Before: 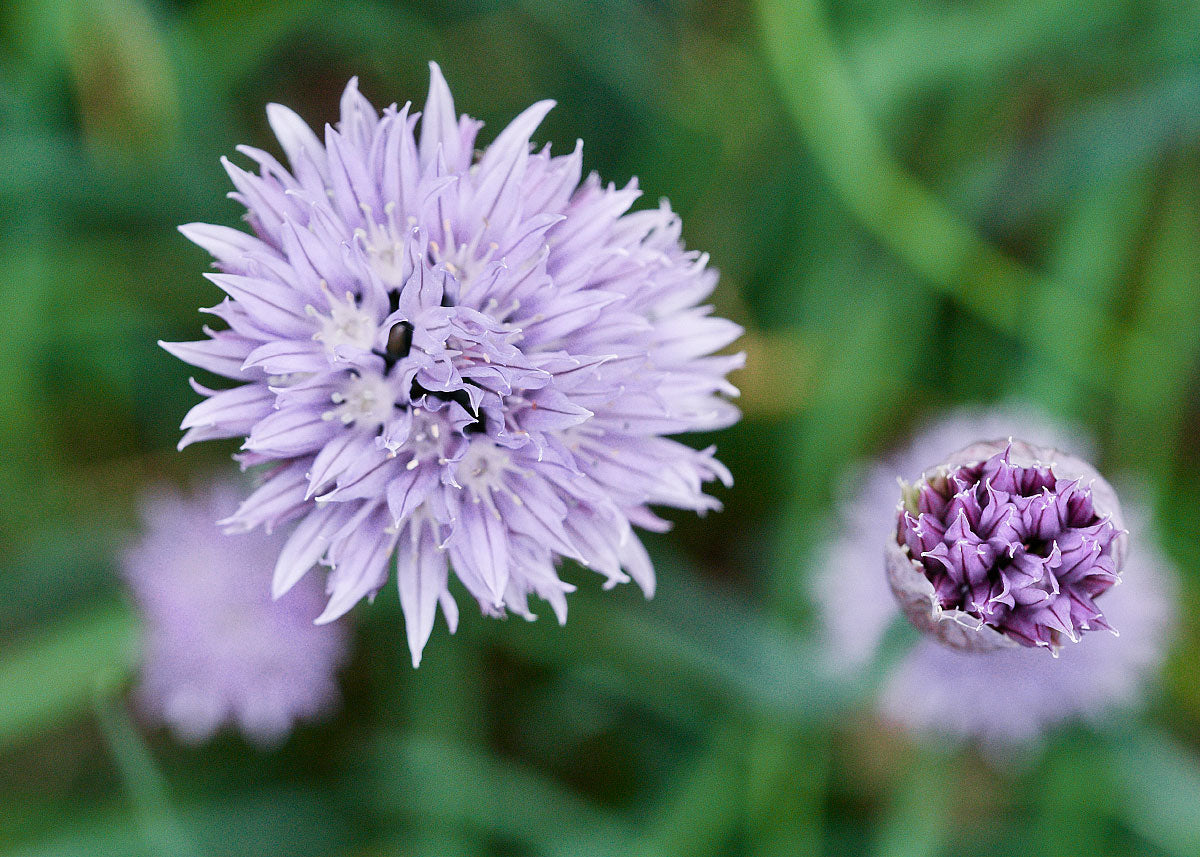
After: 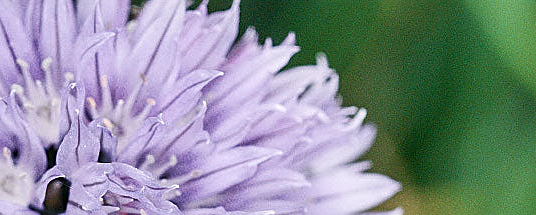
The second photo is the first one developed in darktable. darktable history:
shadows and highlights: soften with gaussian
crop: left 28.64%, top 16.832%, right 26.637%, bottom 58.055%
local contrast: on, module defaults
sharpen: on, module defaults
